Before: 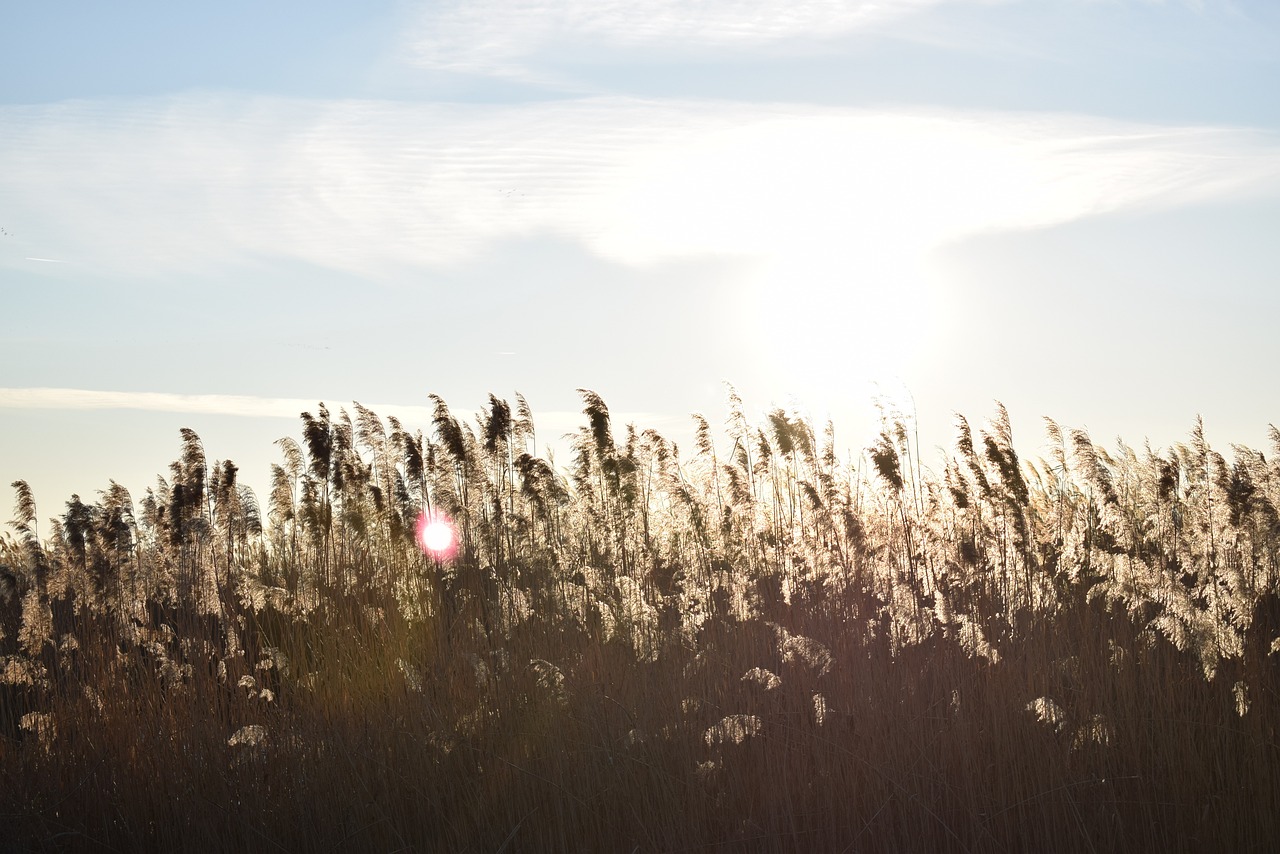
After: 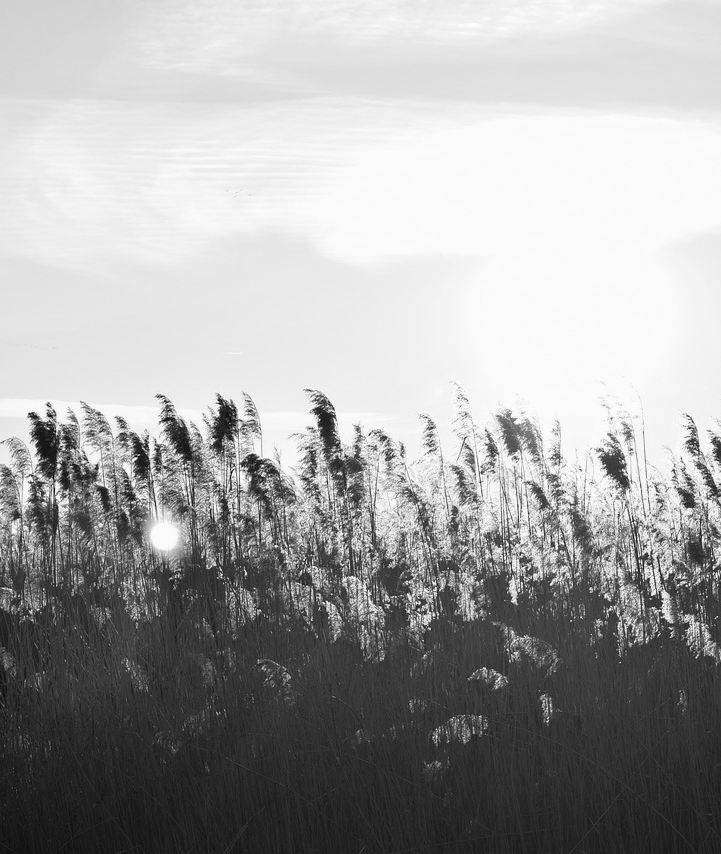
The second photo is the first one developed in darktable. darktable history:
crop: left 21.39%, right 22.257%
color calibration: output gray [0.267, 0.423, 0.267, 0], illuminant as shot in camera, x 0.37, y 0.382, temperature 4315.15 K, saturation algorithm version 1 (2020)
